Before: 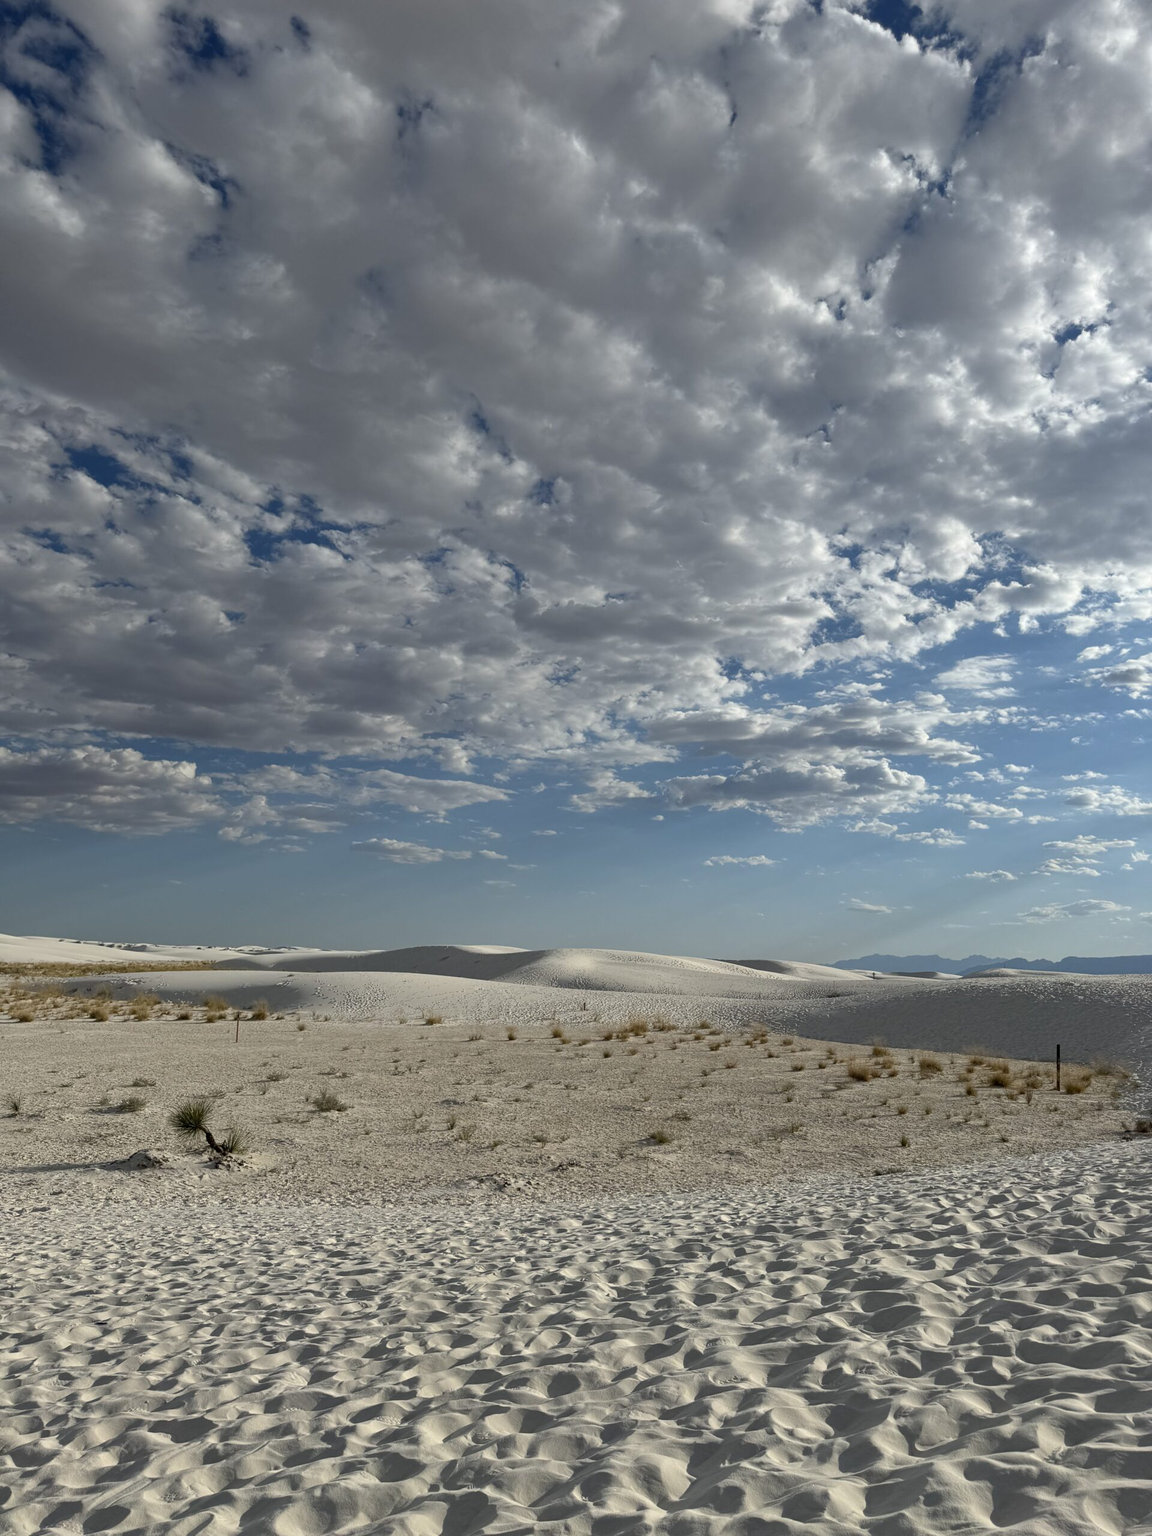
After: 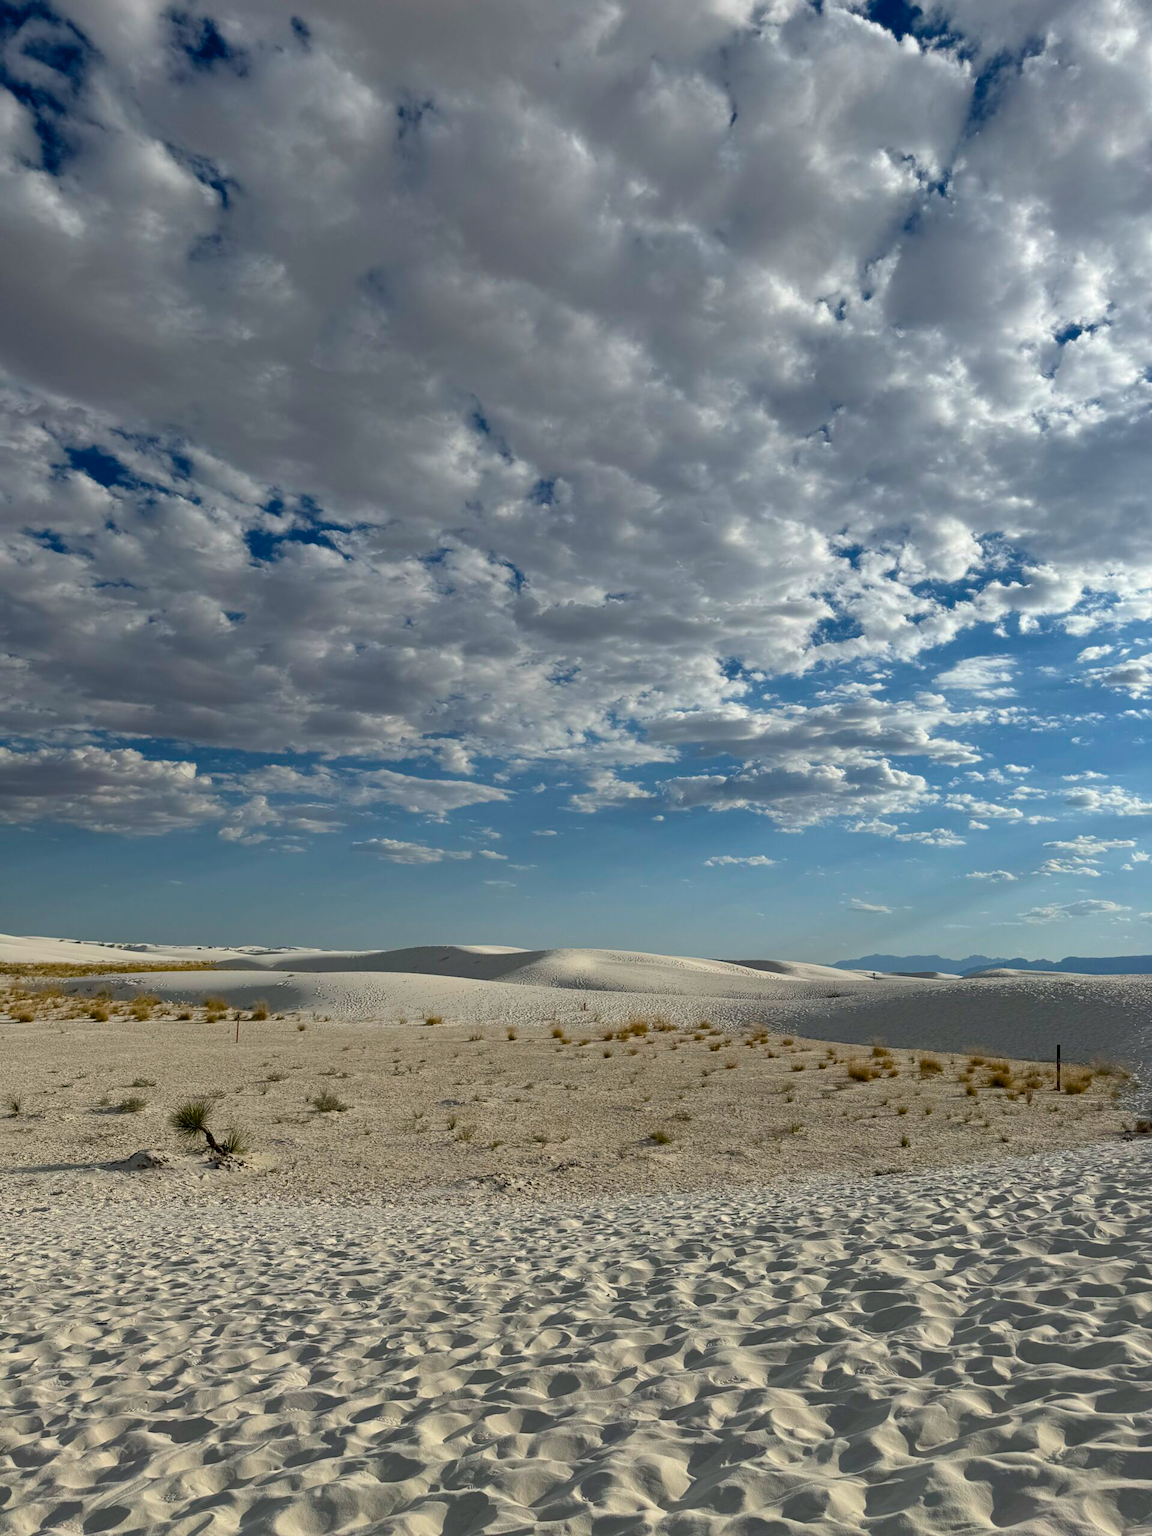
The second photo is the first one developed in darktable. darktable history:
color balance rgb: shadows lift › chroma 0.745%, shadows lift › hue 112.89°, power › hue 209.07°, perceptual saturation grading › global saturation 19.75%, global vibrance 16.126%, saturation formula JzAzBz (2021)
